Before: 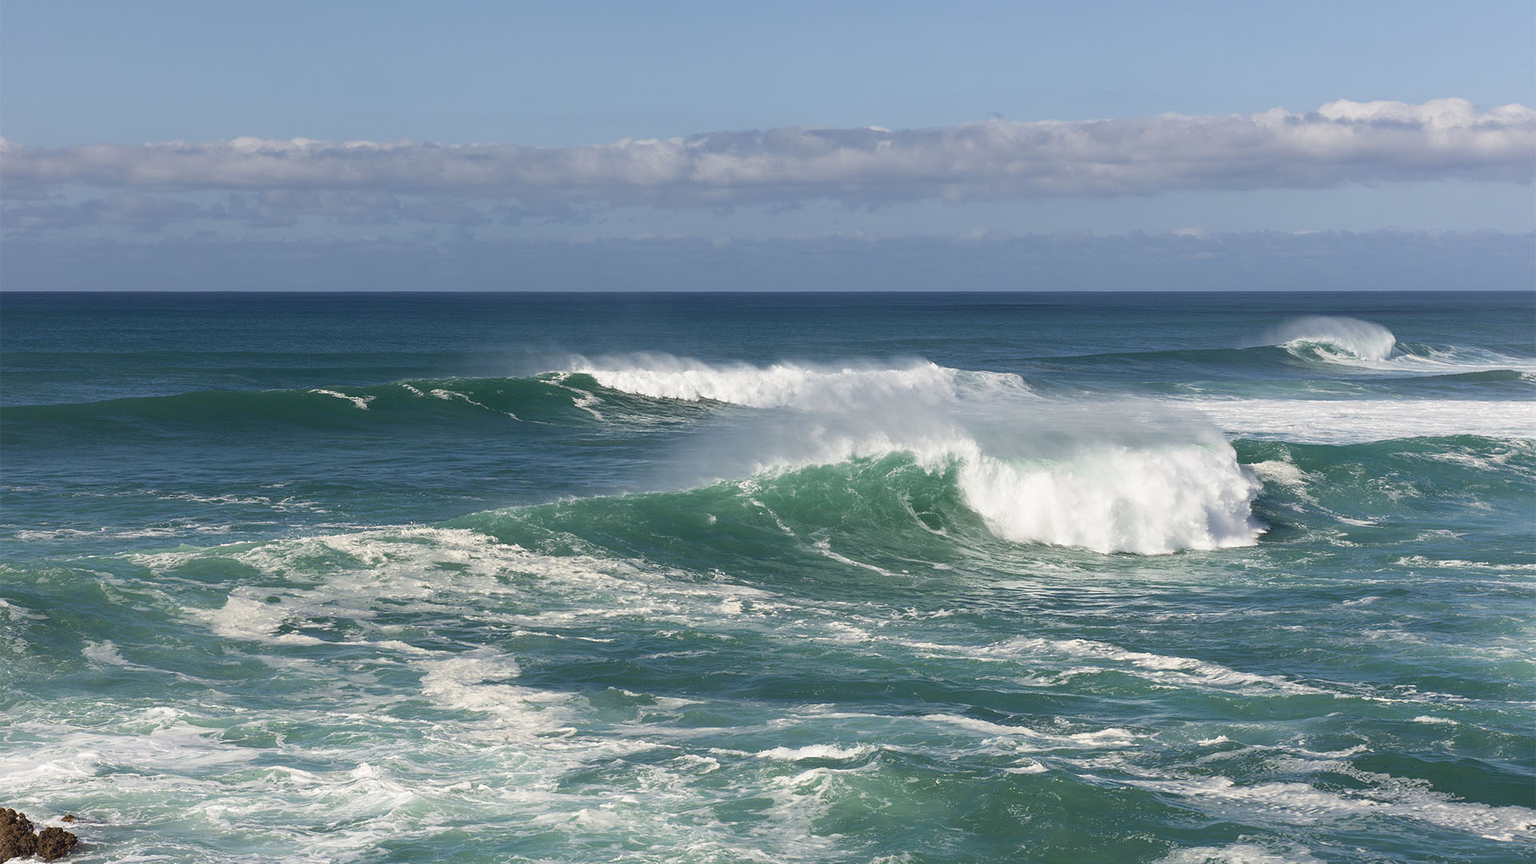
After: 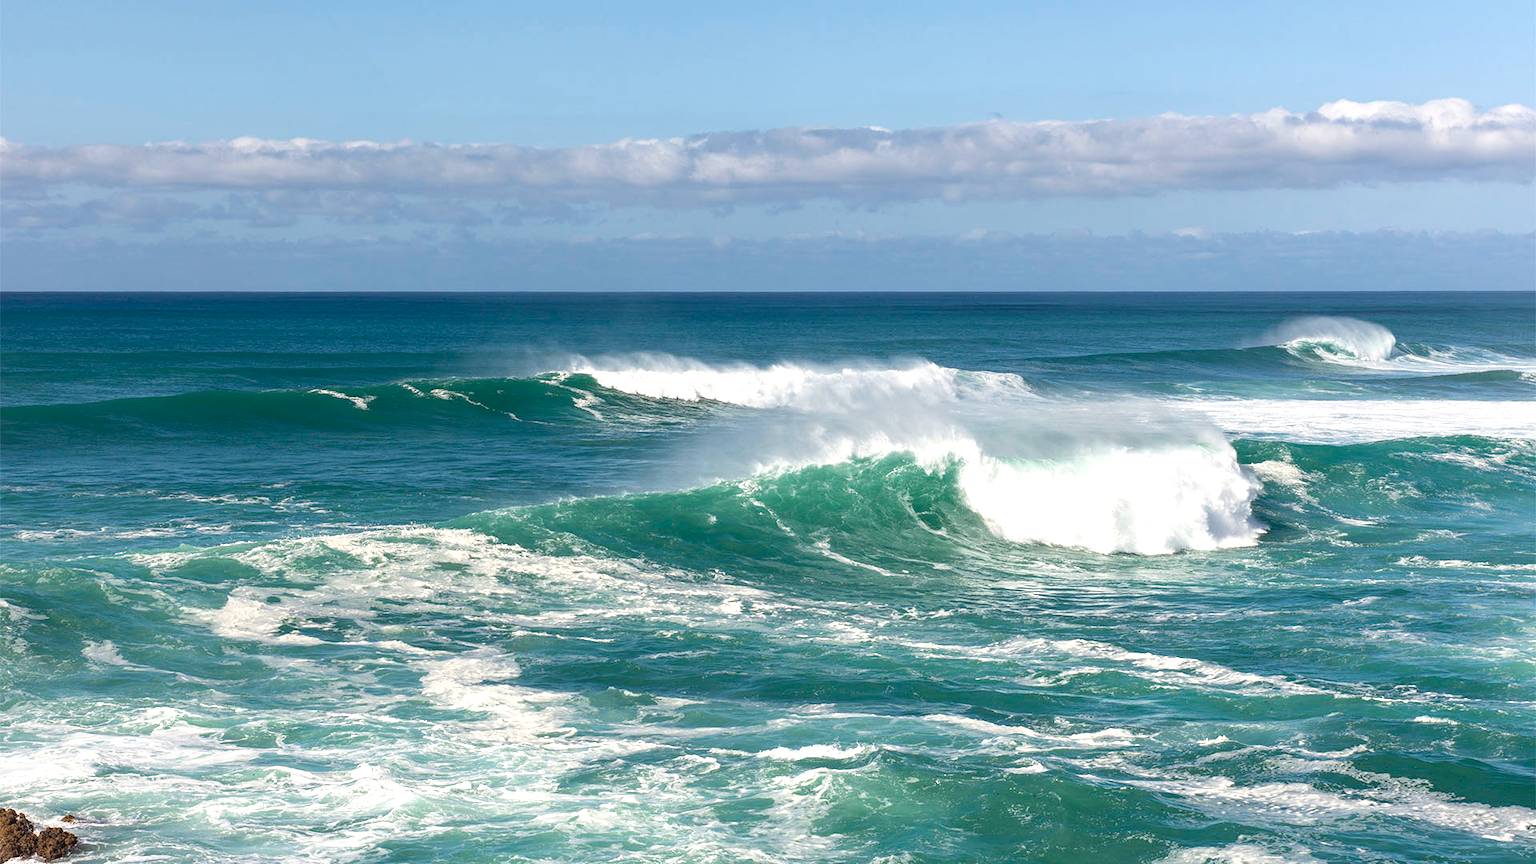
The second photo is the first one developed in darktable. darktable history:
base curve: curves: ch0 [(0, 0) (0.283, 0.295) (1, 1)]
exposure: black level correction 0.001, exposure 0.499 EV, compensate exposure bias true, compensate highlight preservation false
local contrast: detail 116%
